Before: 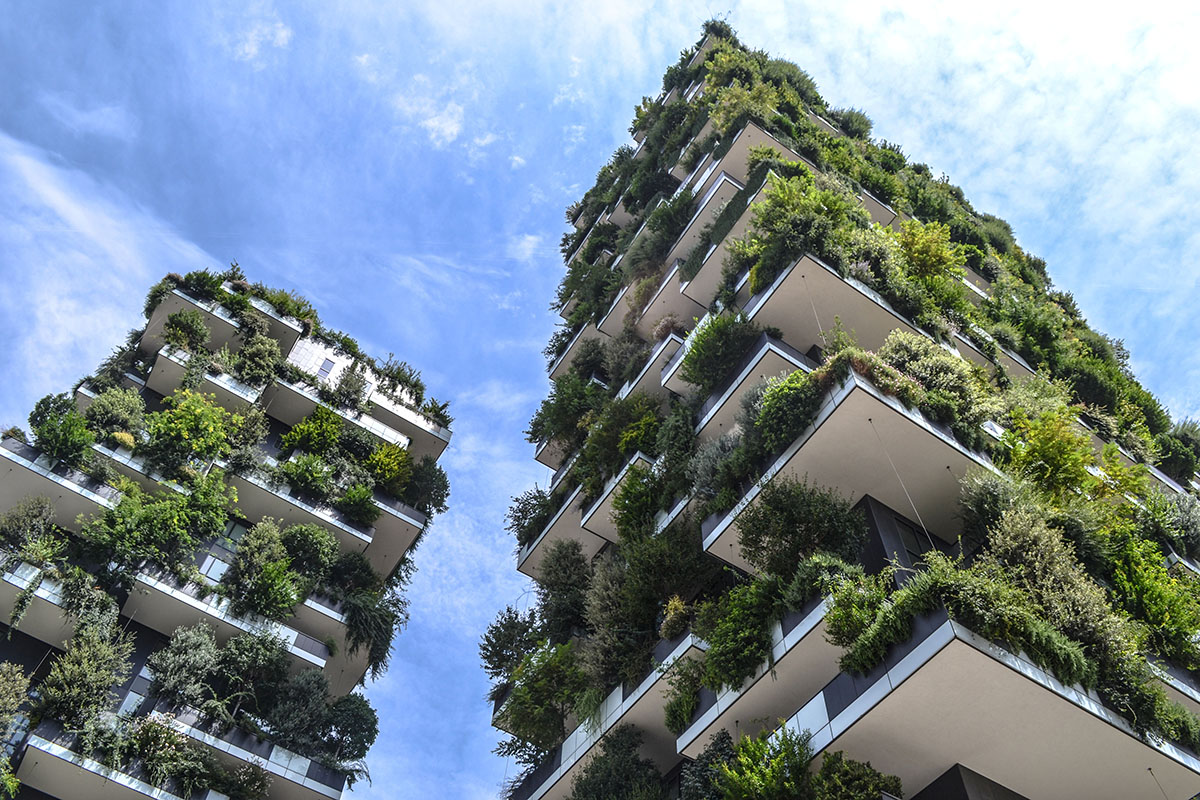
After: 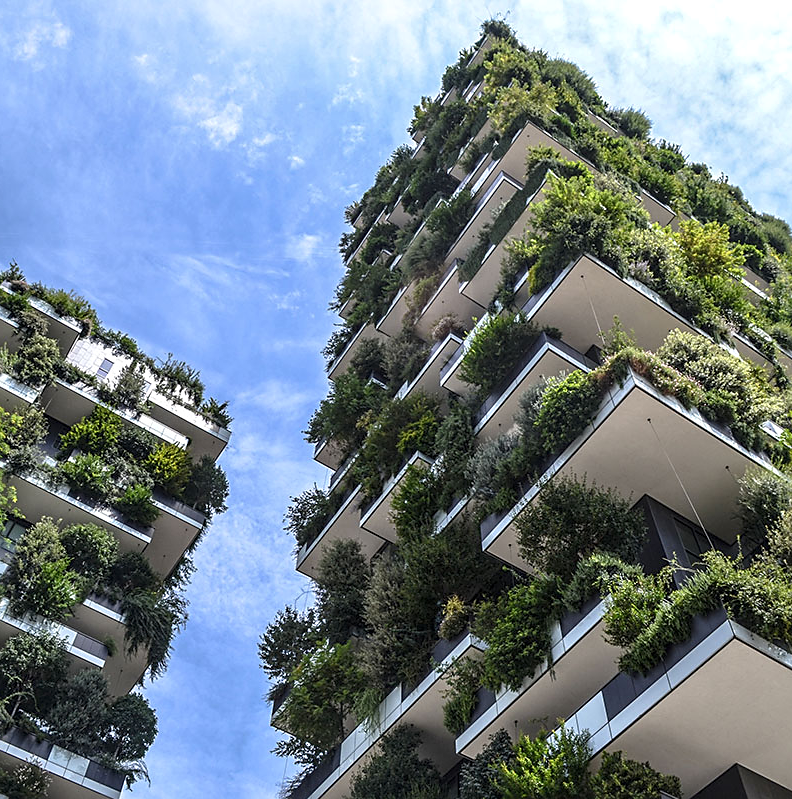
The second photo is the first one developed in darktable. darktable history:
crop and rotate: left 18.442%, right 15.508%
exposure: compensate highlight preservation false
sharpen: radius 1.864, amount 0.398, threshold 1.271
local contrast: highlights 100%, shadows 100%, detail 120%, midtone range 0.2
